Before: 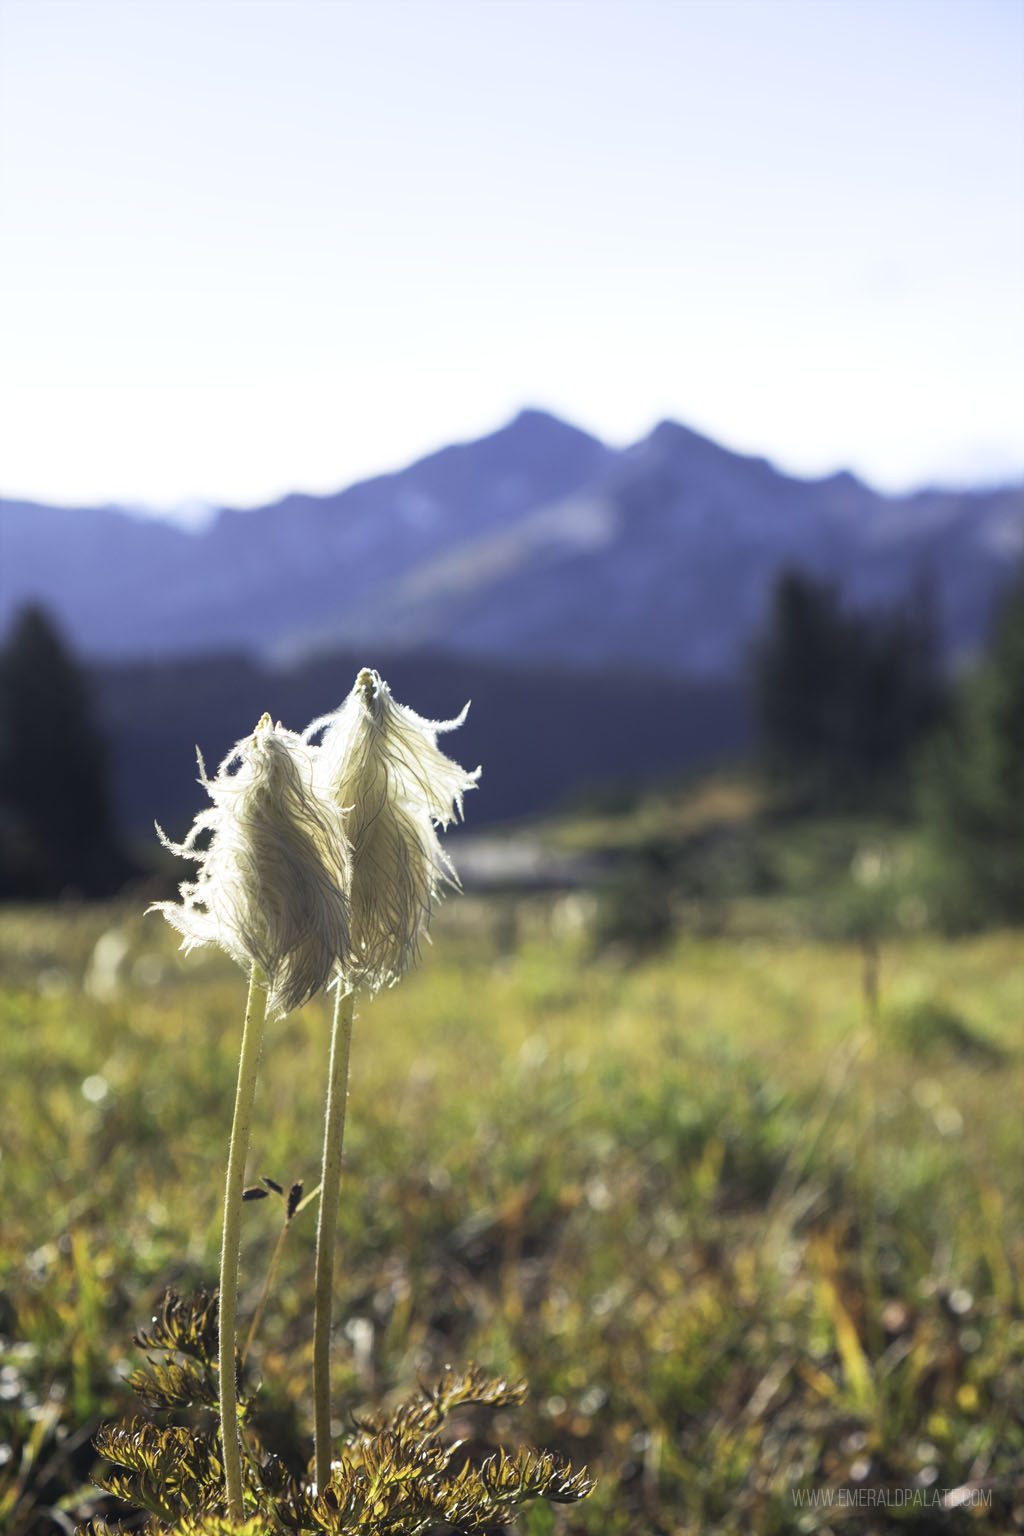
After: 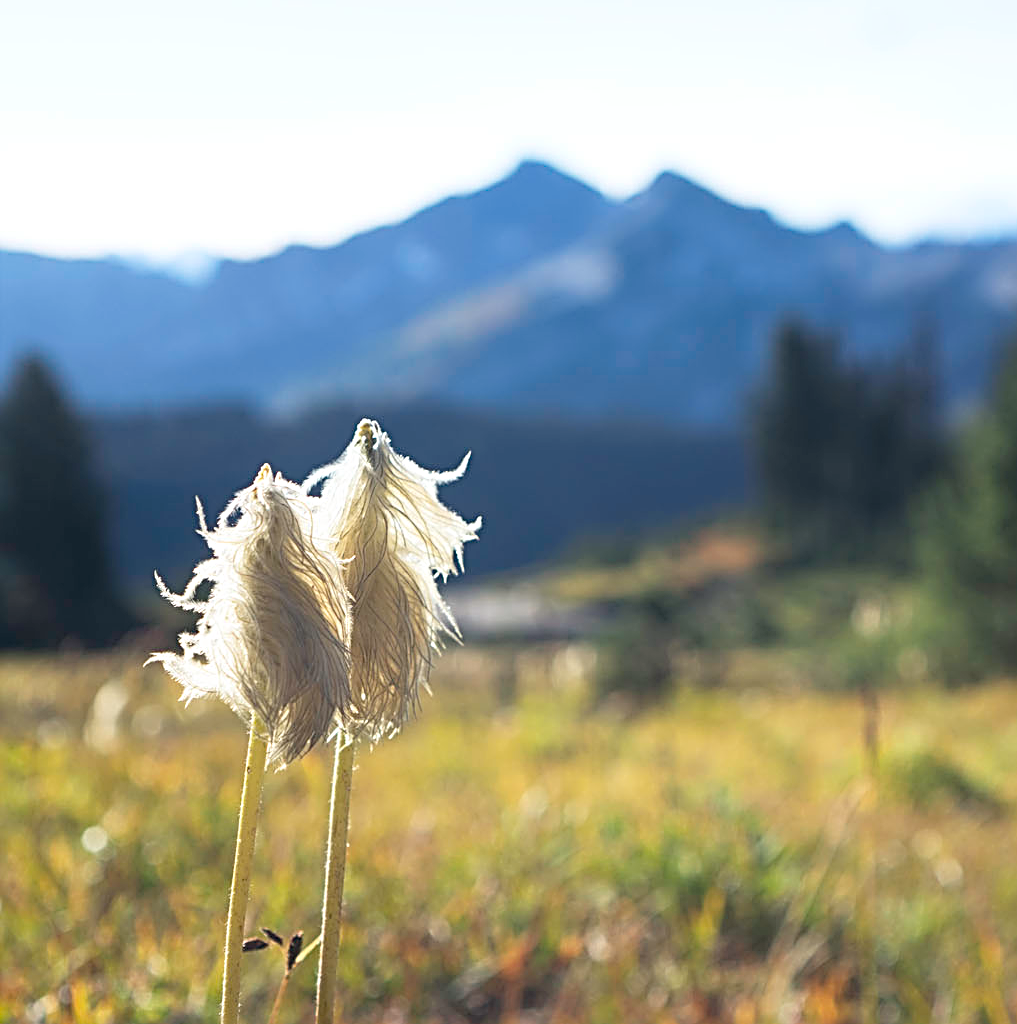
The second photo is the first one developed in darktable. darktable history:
crop: top 16.251%, bottom 16.677%
sharpen: radius 3.071, amount 0.76
